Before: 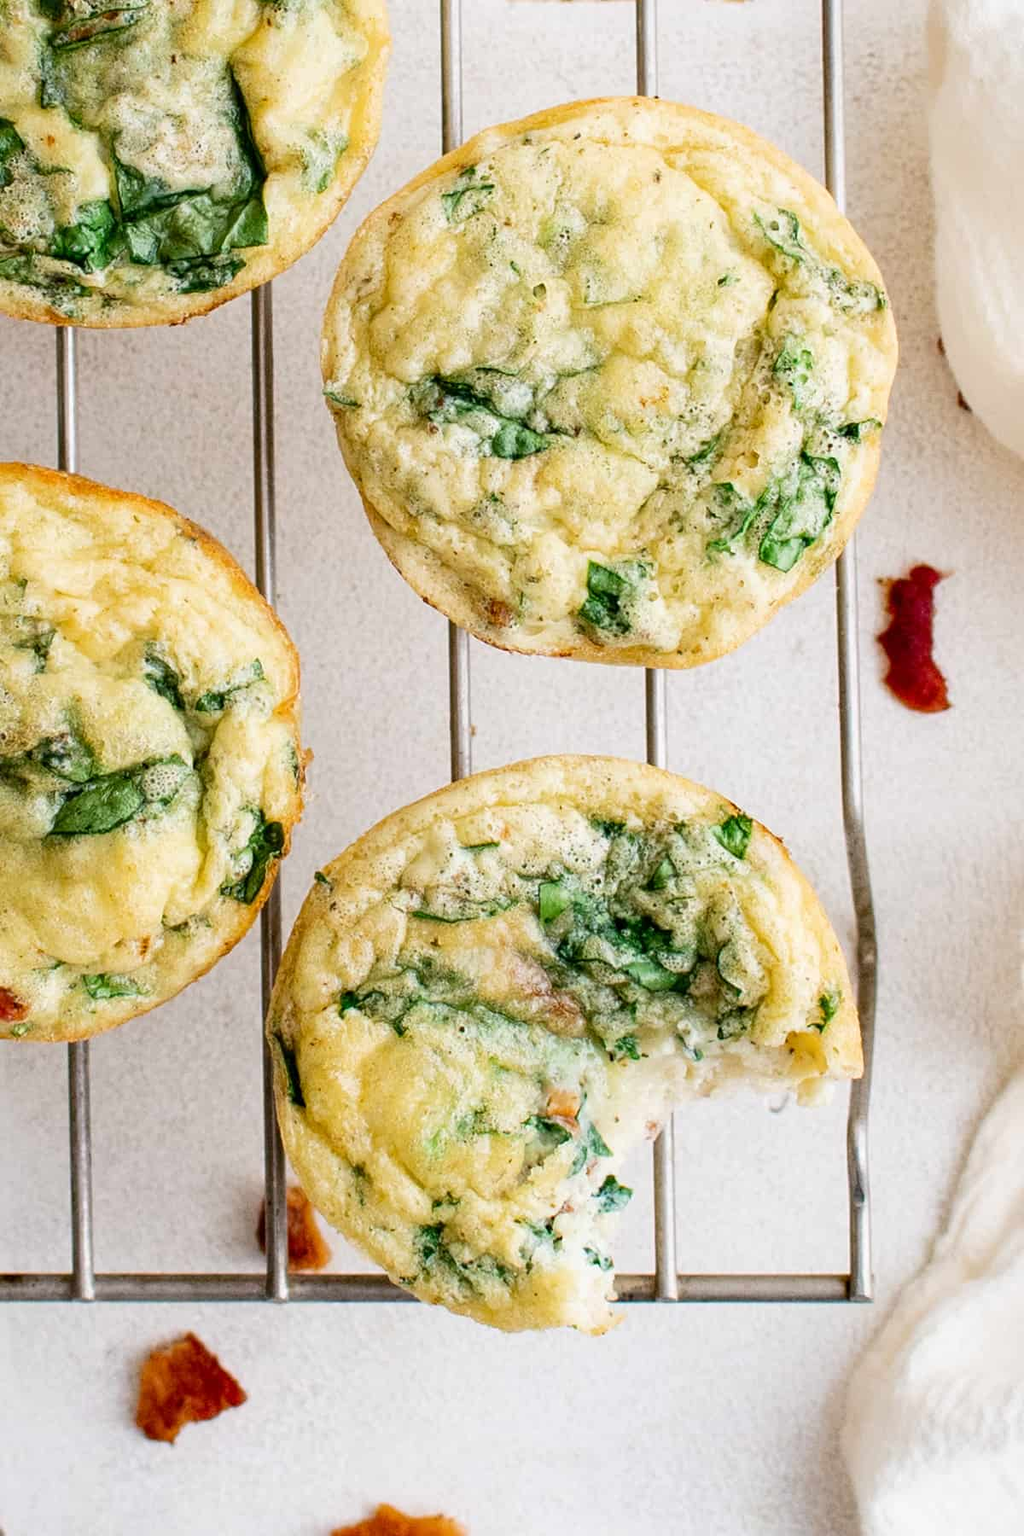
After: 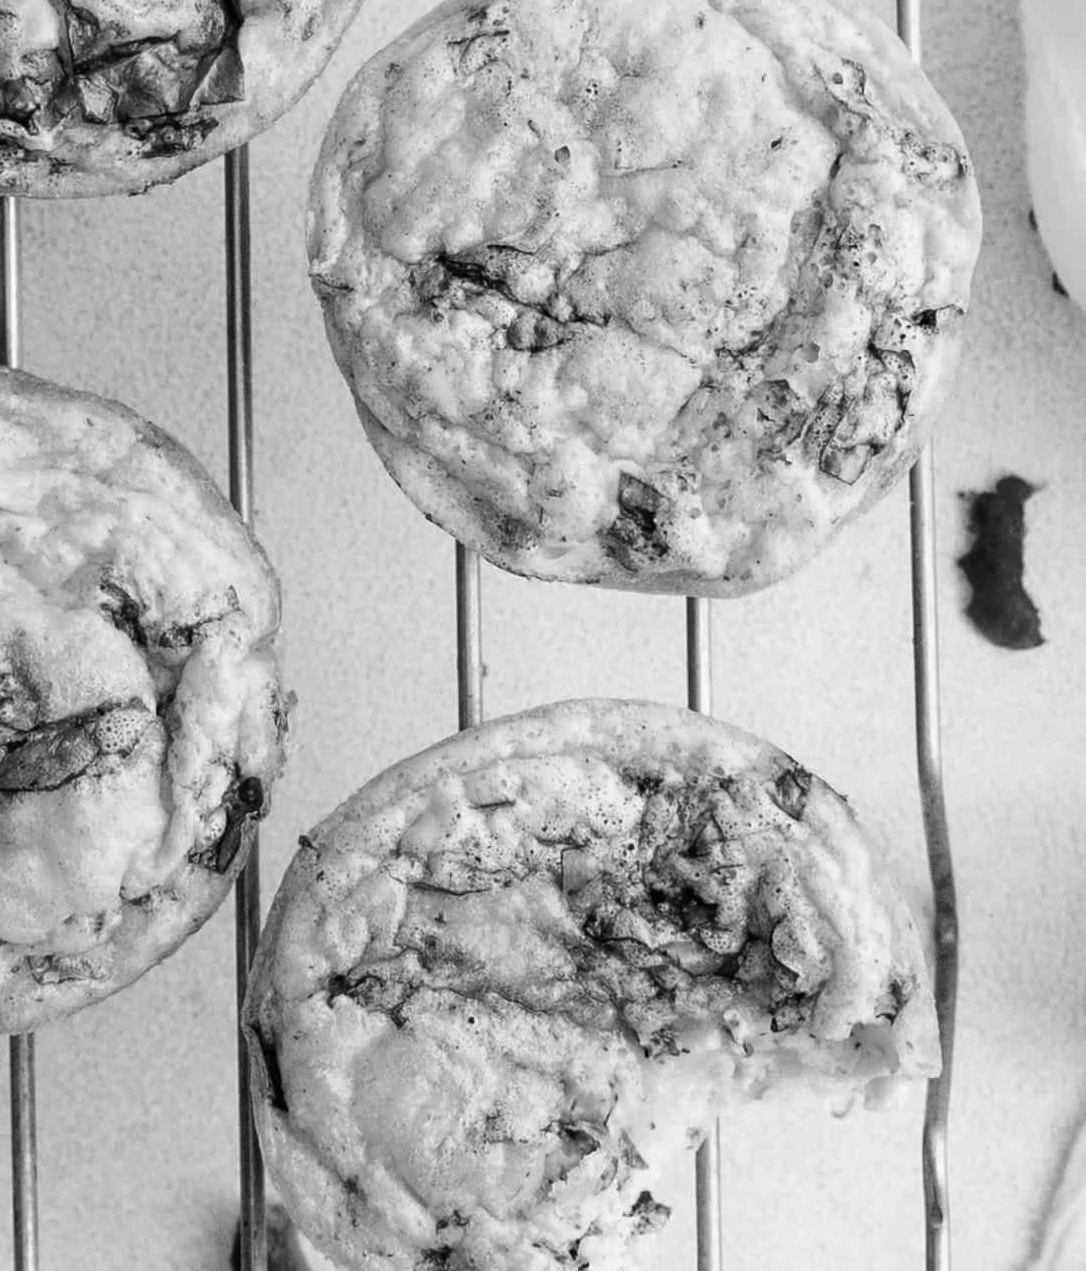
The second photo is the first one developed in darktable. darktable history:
crop: left 5.878%, top 10.345%, right 3.594%, bottom 19.013%
color calibration: output gray [0.25, 0.35, 0.4, 0], illuminant F (fluorescent), F source F9 (Cool White Deluxe 4150 K) – high CRI, x 0.374, y 0.373, temperature 4150.07 K
